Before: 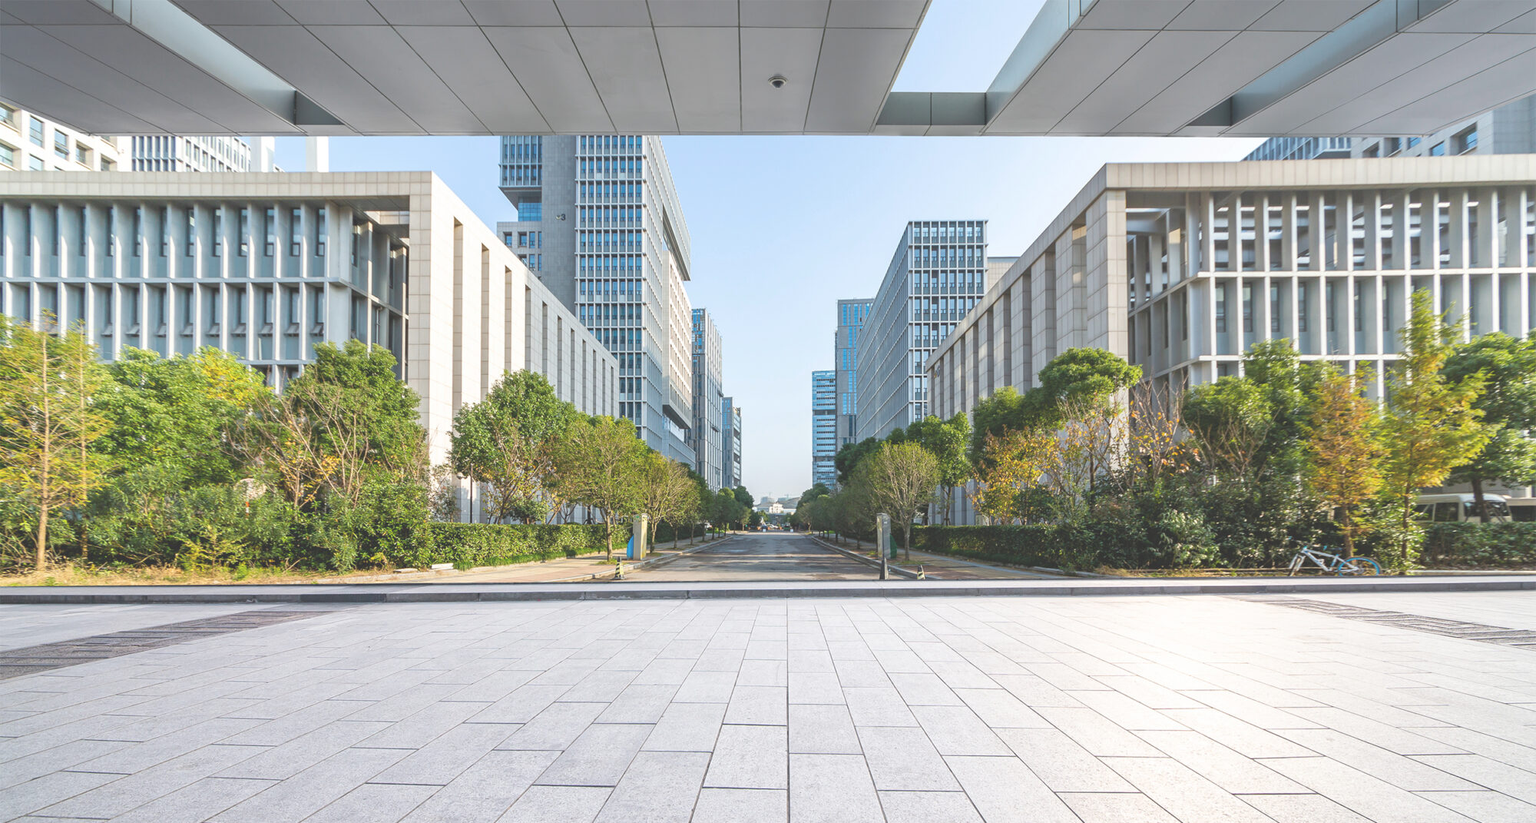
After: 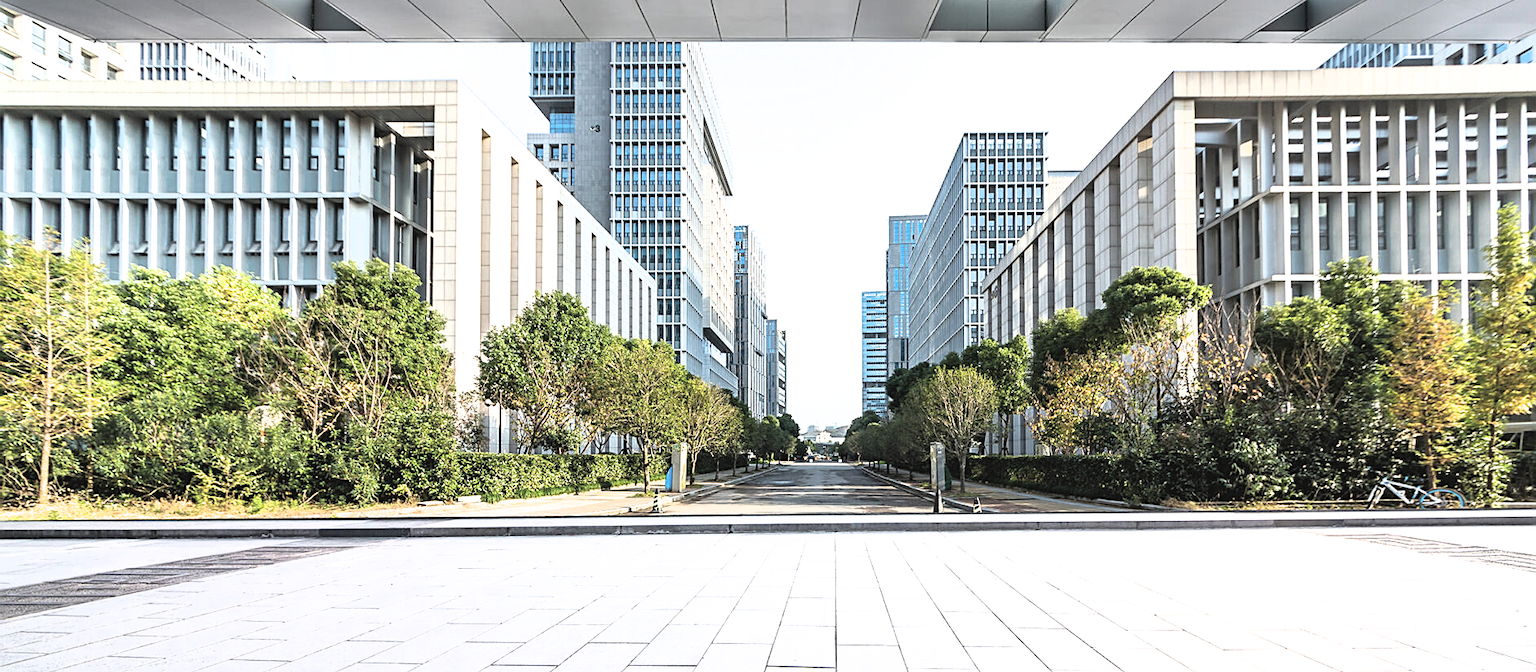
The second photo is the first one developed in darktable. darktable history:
filmic rgb: black relative exposure -8.2 EV, white relative exposure 2.2 EV, threshold 3 EV, hardness 7.11, latitude 85.74%, contrast 1.696, highlights saturation mix -4%, shadows ↔ highlights balance -2.69%, color science v5 (2021), contrast in shadows safe, contrast in highlights safe, enable highlight reconstruction true
sharpen: on, module defaults
crop and rotate: angle 0.03°, top 11.643%, right 5.651%, bottom 11.189%
